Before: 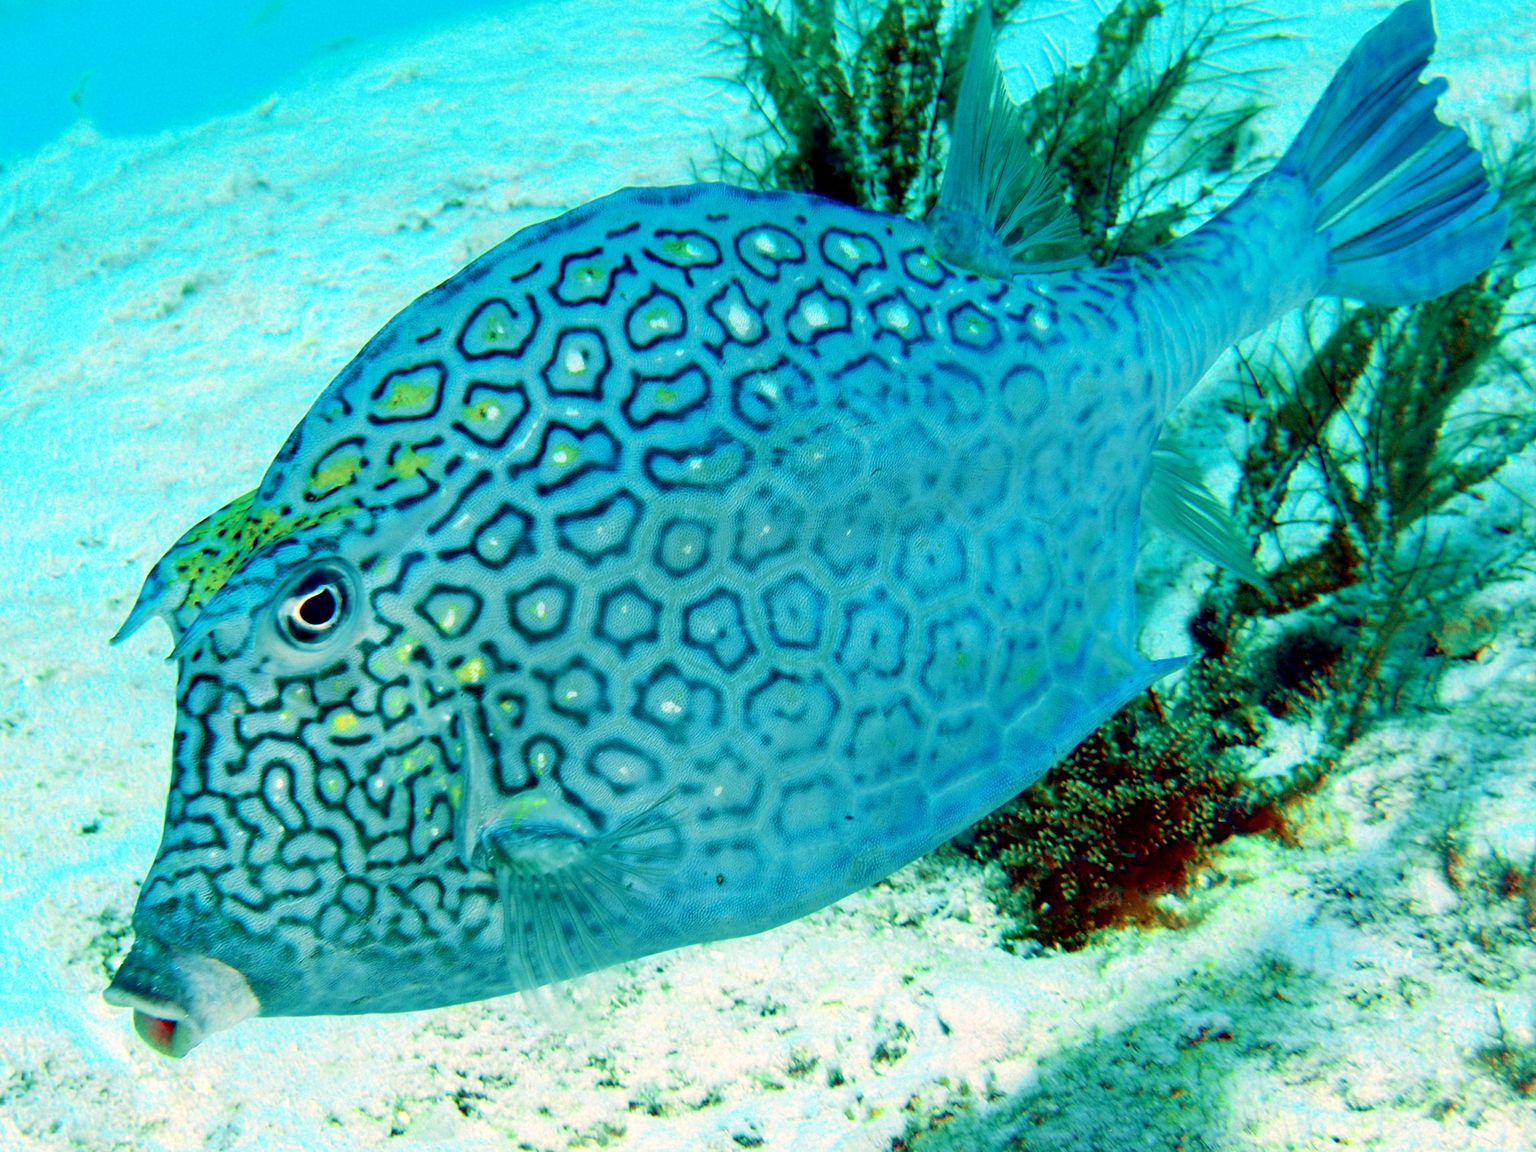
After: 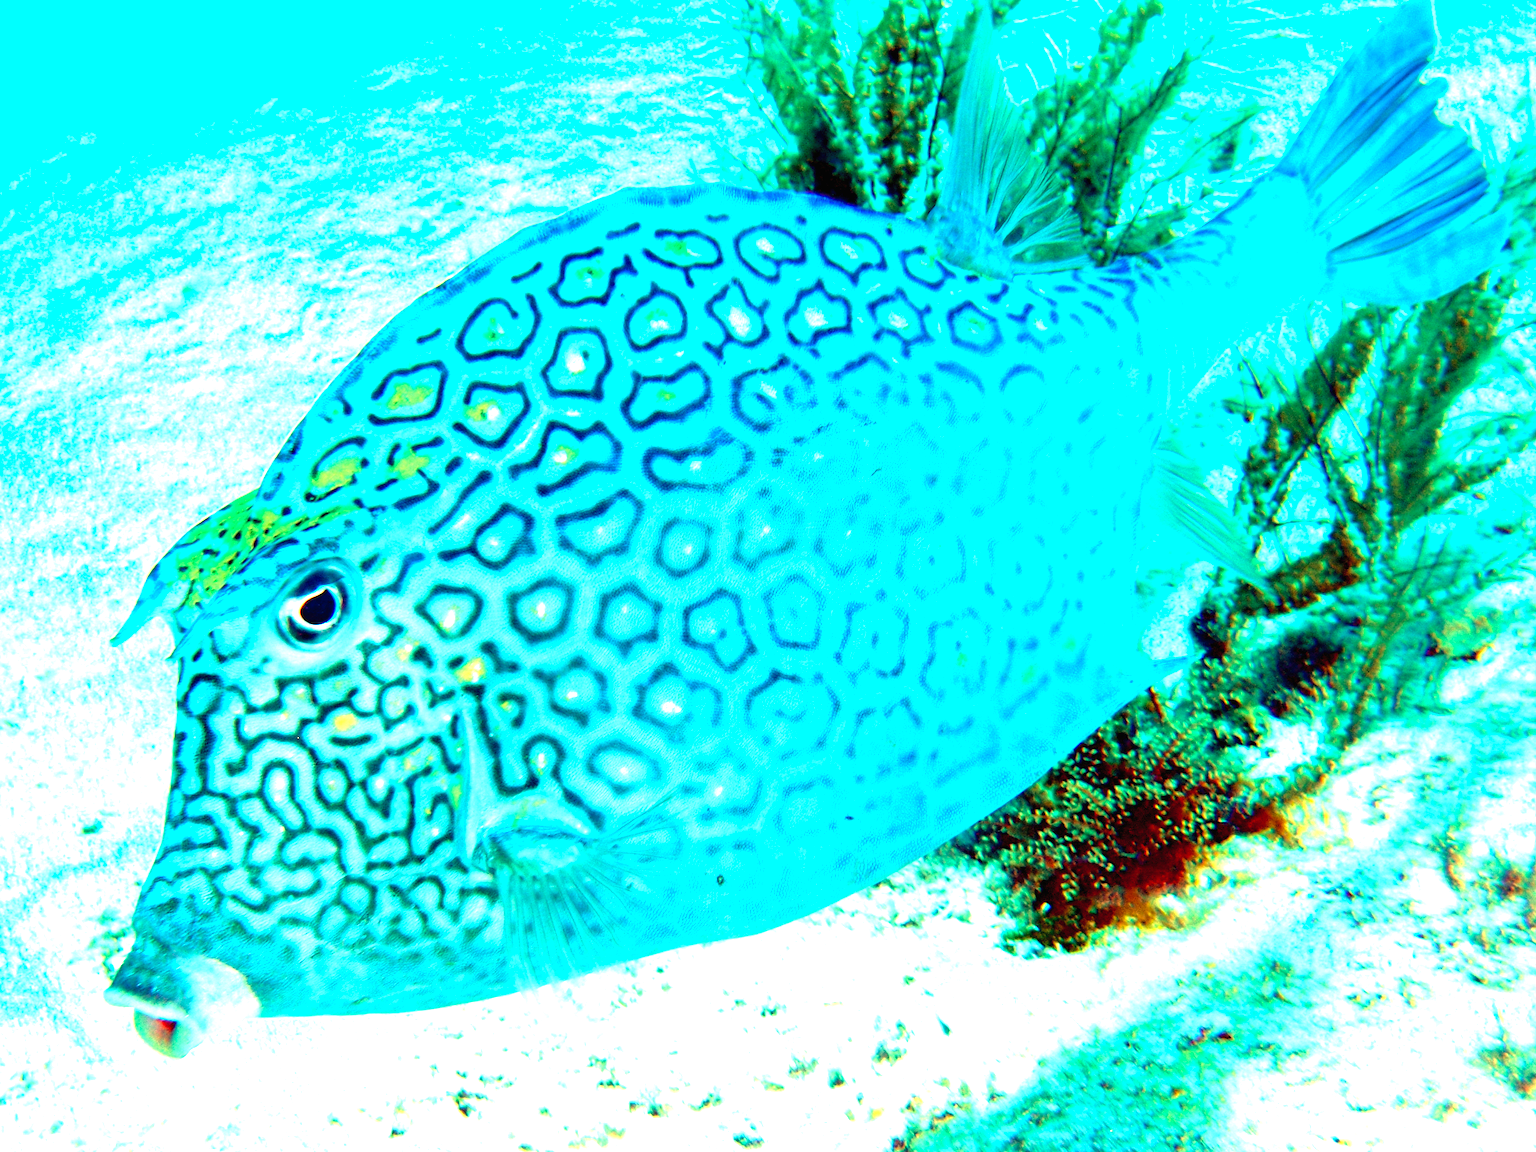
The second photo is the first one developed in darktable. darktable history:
exposure: black level correction 0, exposure 1.45 EV, compensate exposure bias true, compensate highlight preservation false
contrast brightness saturation: contrast 0.03, brightness 0.06, saturation 0.13
